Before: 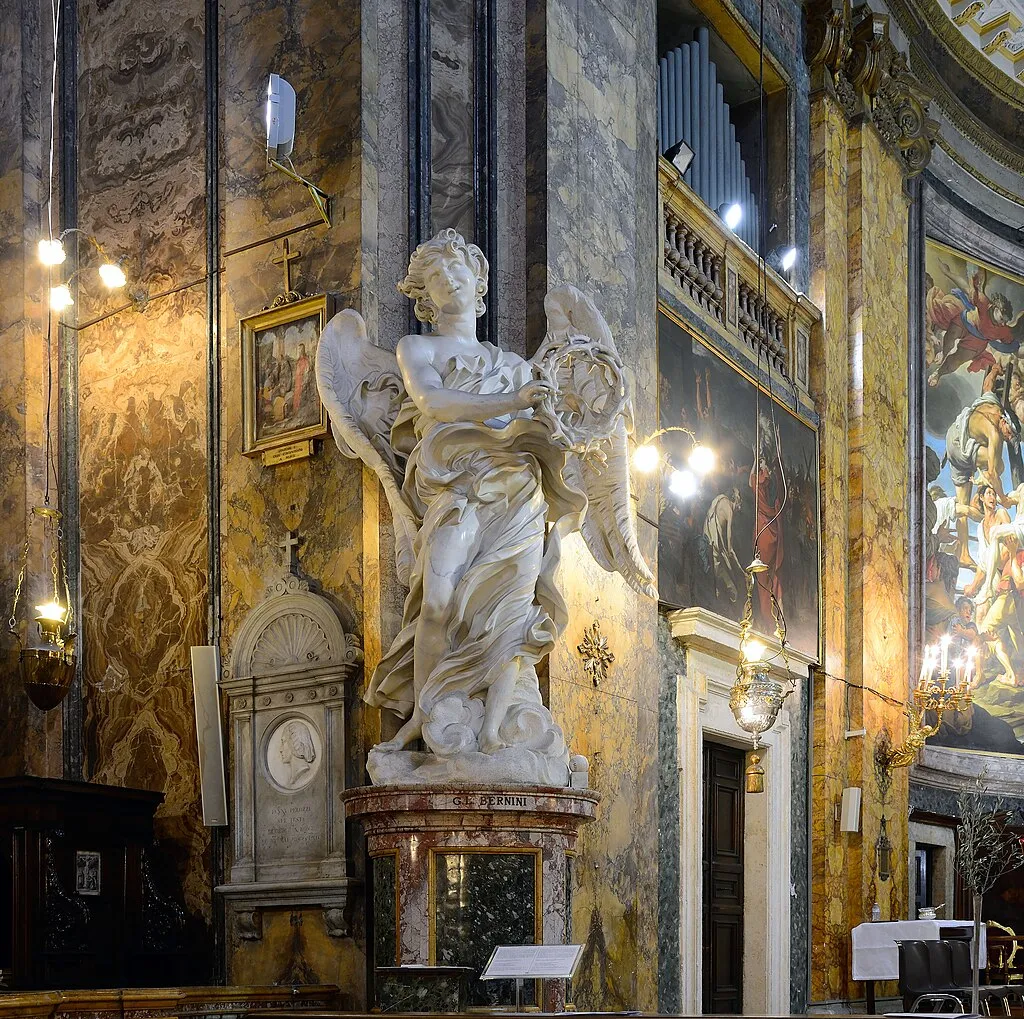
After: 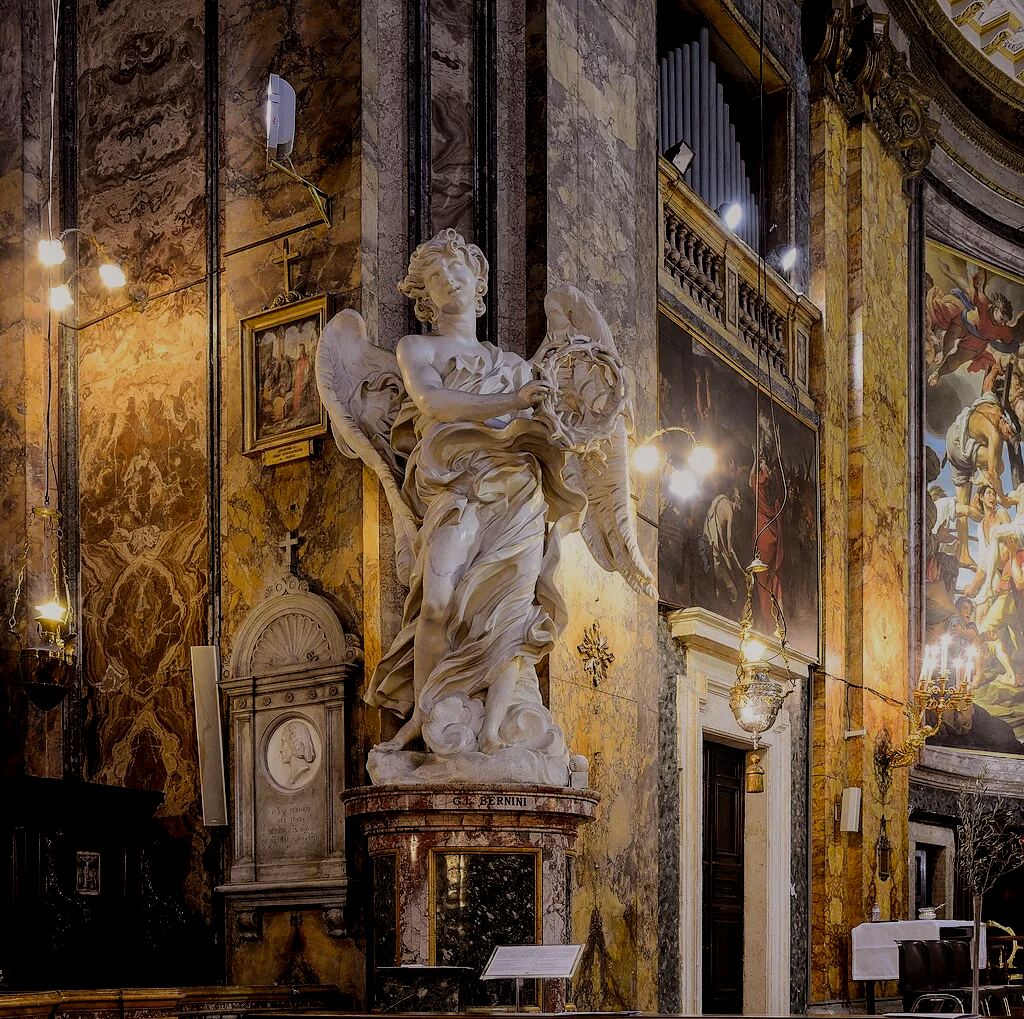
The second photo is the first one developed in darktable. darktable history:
local contrast: on, module defaults
filmic rgb: black relative exposure -7.65 EV, white relative exposure 4.56 EV, hardness 3.61
rgb levels: mode RGB, independent channels, levels [[0, 0.5, 1], [0, 0.521, 1], [0, 0.536, 1]]
graduated density: rotation 5.63°, offset 76.9
